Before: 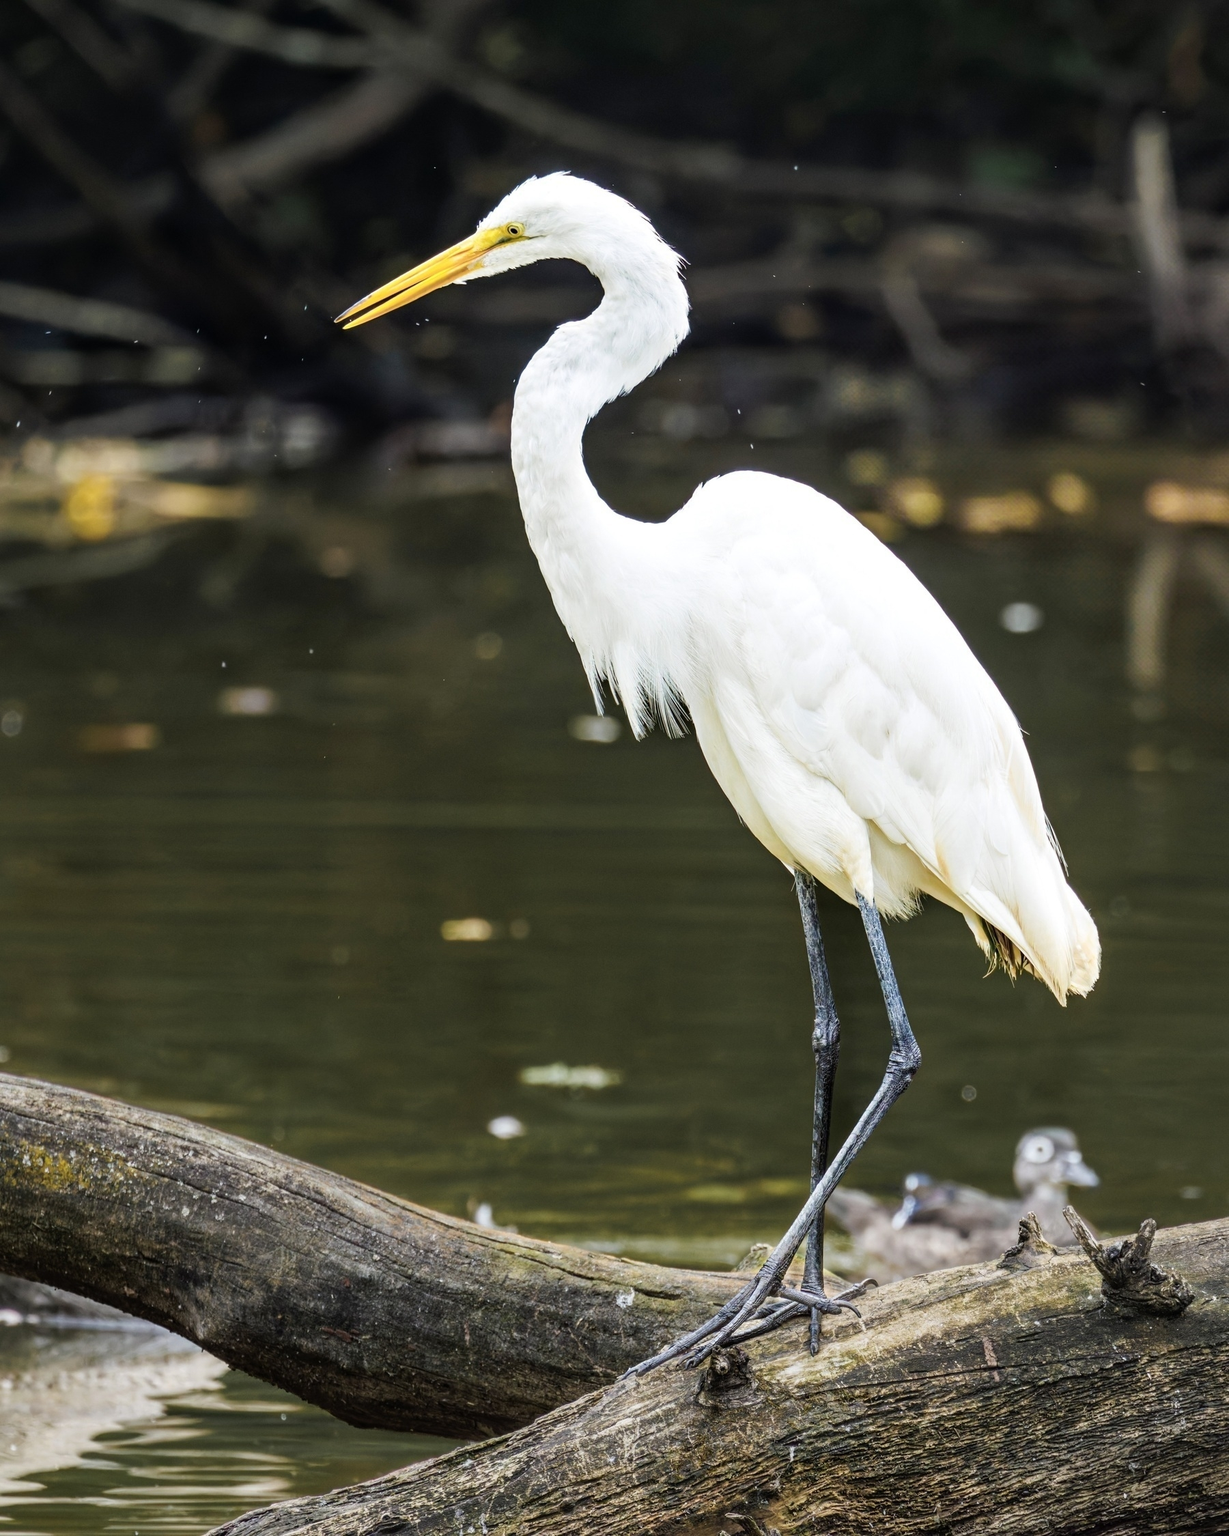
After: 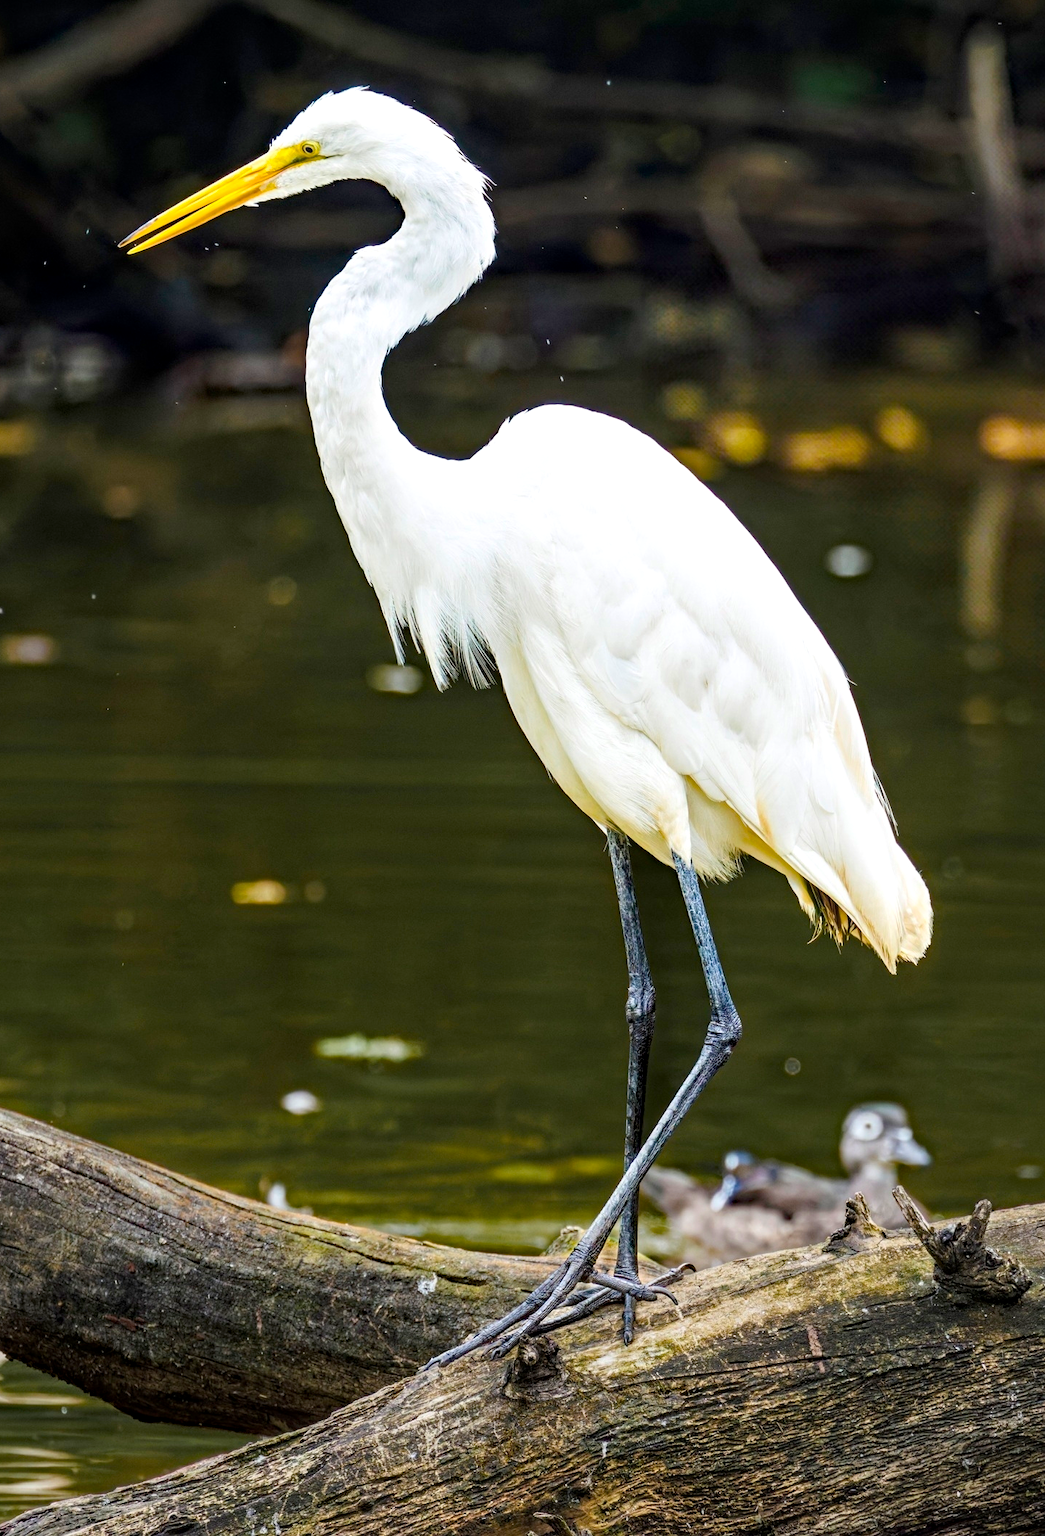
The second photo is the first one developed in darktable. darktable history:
crop and rotate: left 18.194%, top 5.907%, right 1.729%
haze removal: strength 0.417, adaptive false
local contrast: highlights 105%, shadows 101%, detail 119%, midtone range 0.2
color balance rgb: perceptual saturation grading › global saturation 10.38%, global vibrance 20%
